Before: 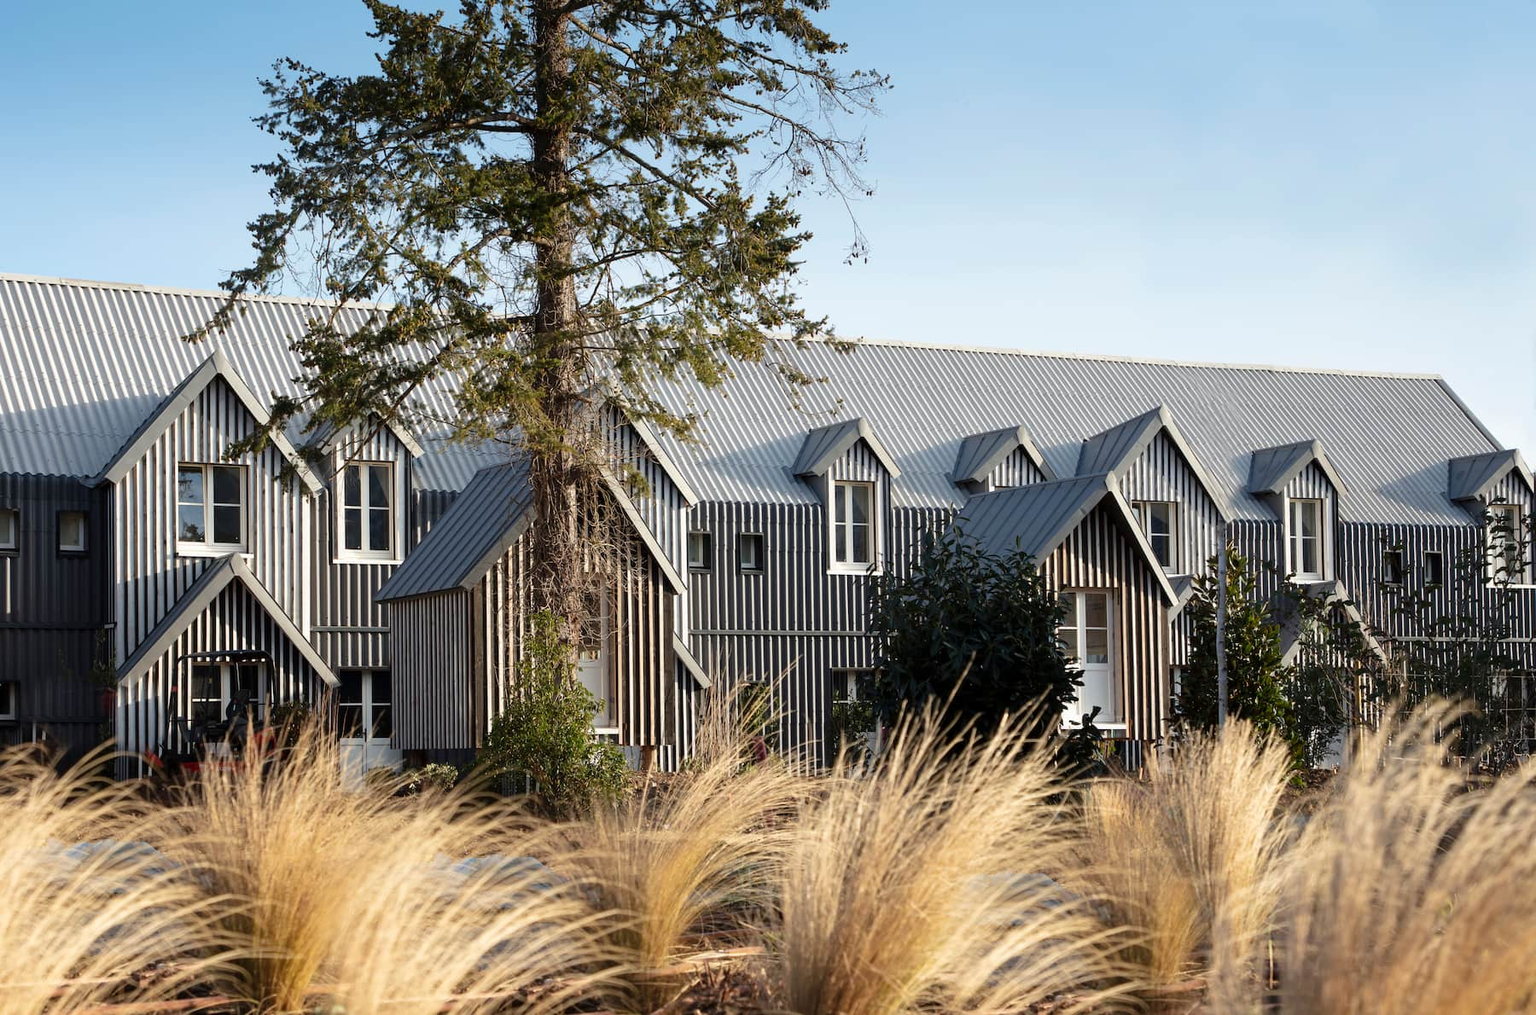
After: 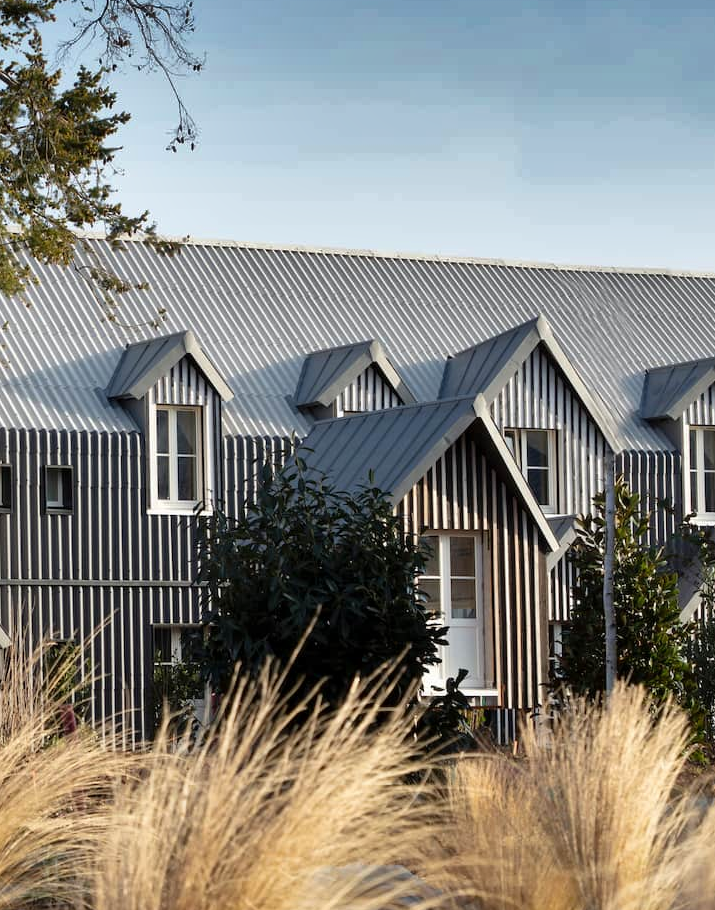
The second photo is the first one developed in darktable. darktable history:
shadows and highlights: radius 108.52, shadows 40.68, highlights -72.88, low approximation 0.01, soften with gaussian
crop: left 45.721%, top 13.393%, right 14.118%, bottom 10.01%
